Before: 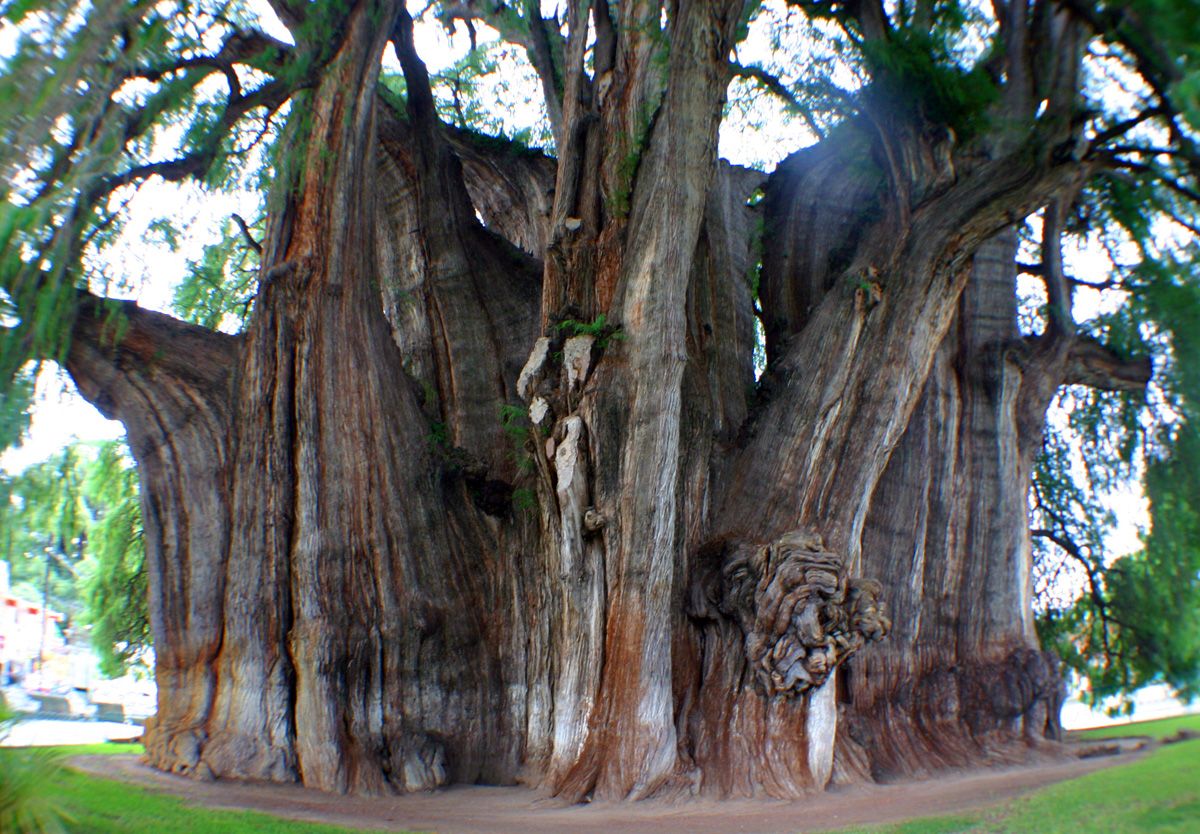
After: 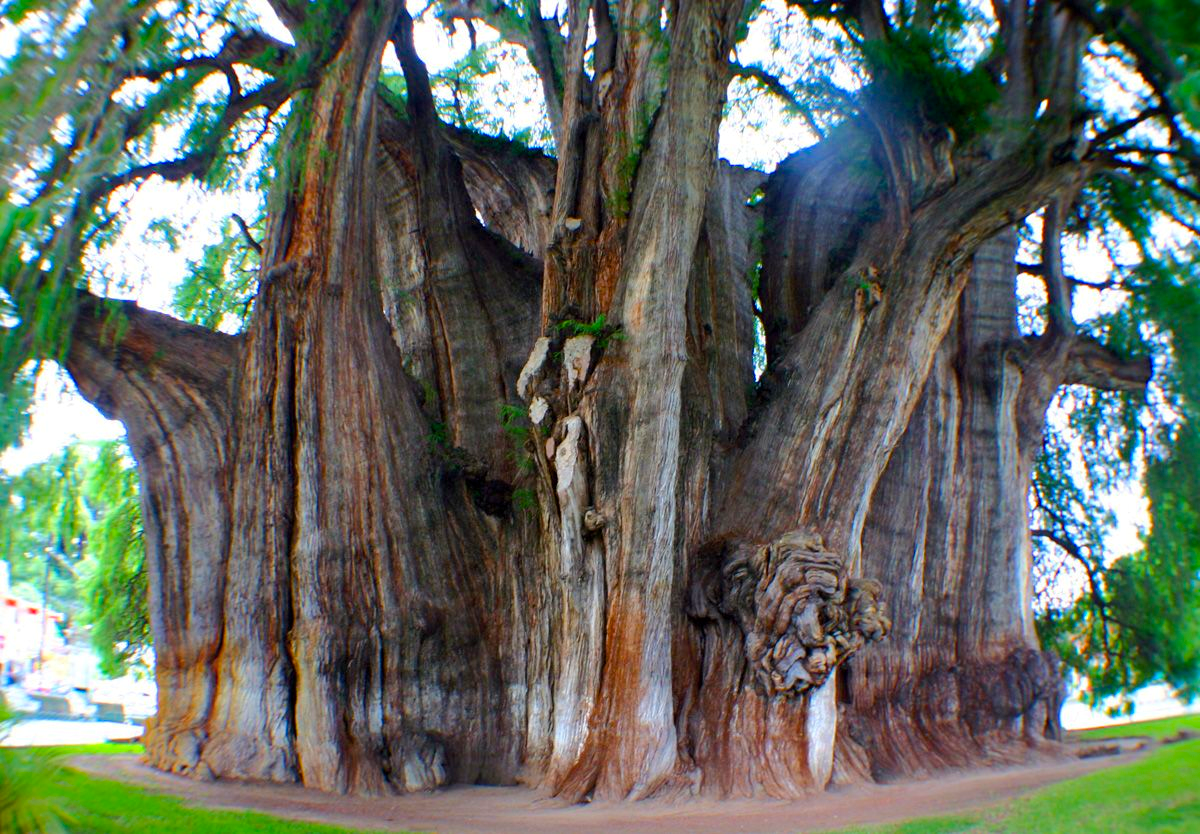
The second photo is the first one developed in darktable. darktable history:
color balance rgb: perceptual saturation grading › global saturation 25%, perceptual brilliance grading › mid-tones 10%, perceptual brilliance grading › shadows 15%, global vibrance 20%
